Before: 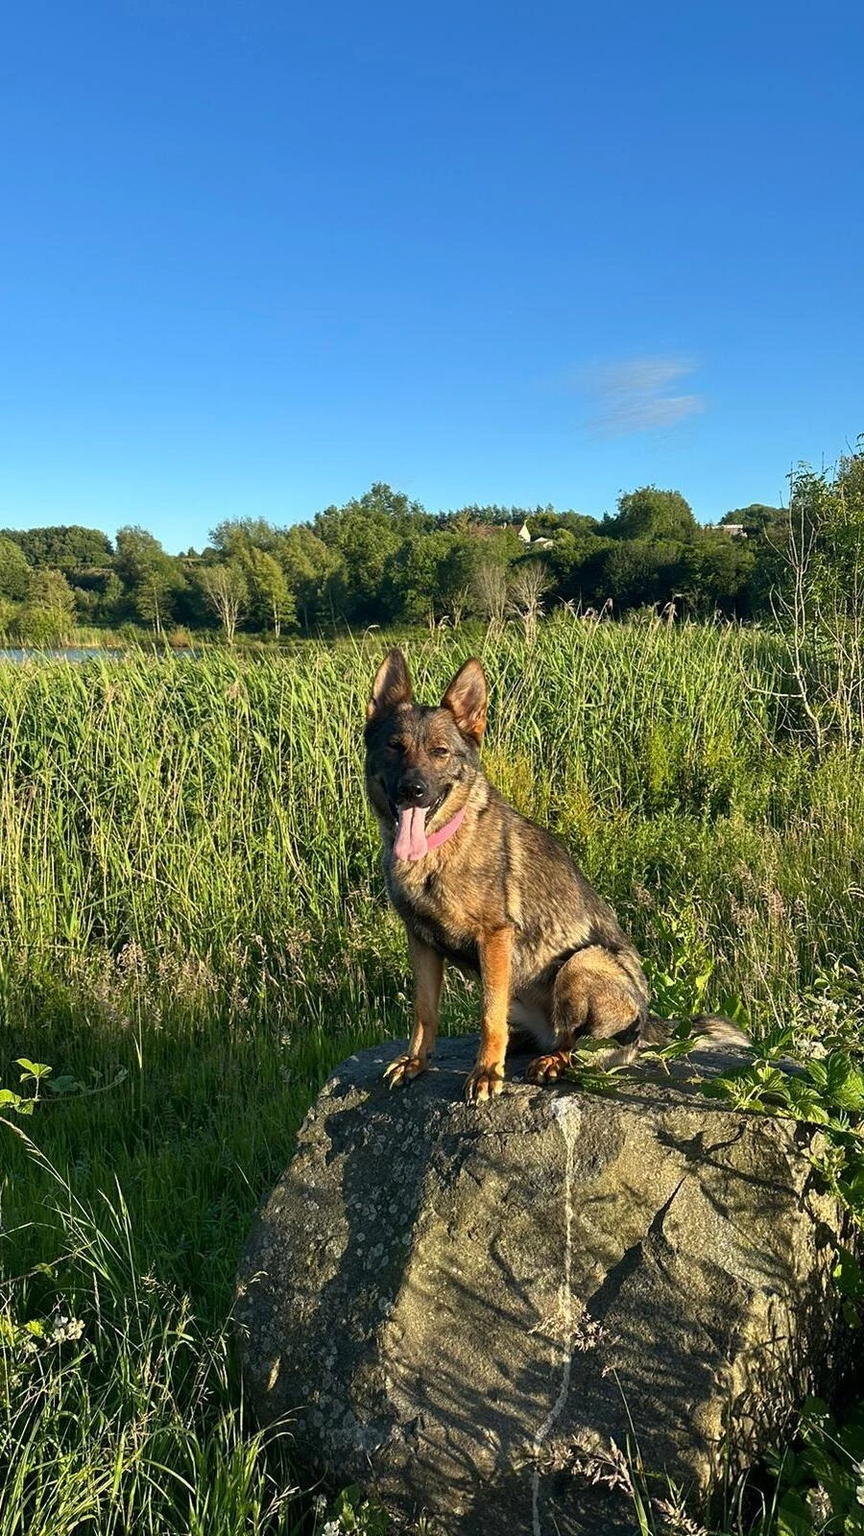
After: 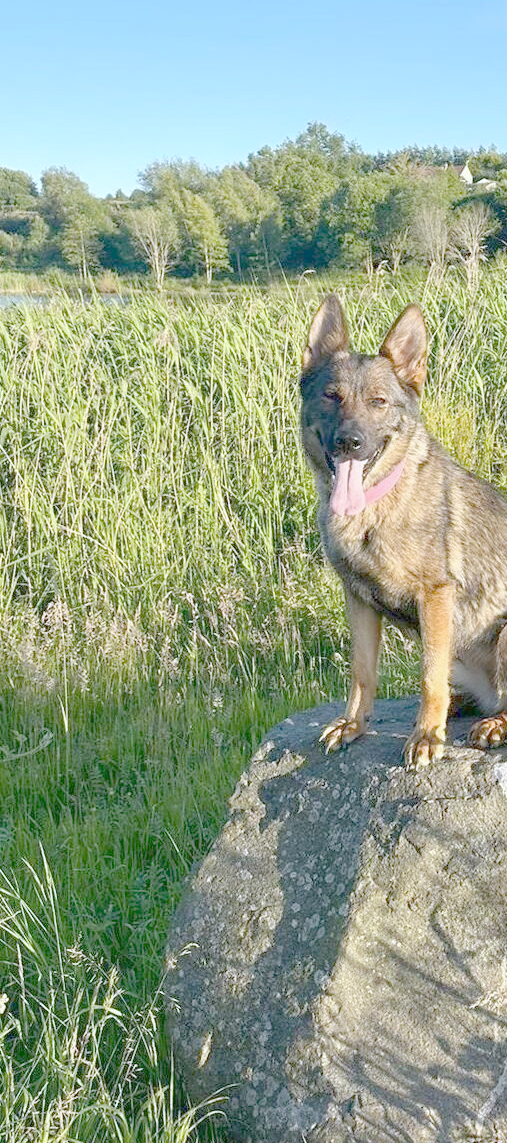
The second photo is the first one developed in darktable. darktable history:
white balance: red 0.967, blue 1.119, emerald 0.756
crop: left 8.966%, top 23.852%, right 34.699%, bottom 4.703%
shadows and highlights: shadows 62.66, white point adjustment 0.37, highlights -34.44, compress 83.82%
